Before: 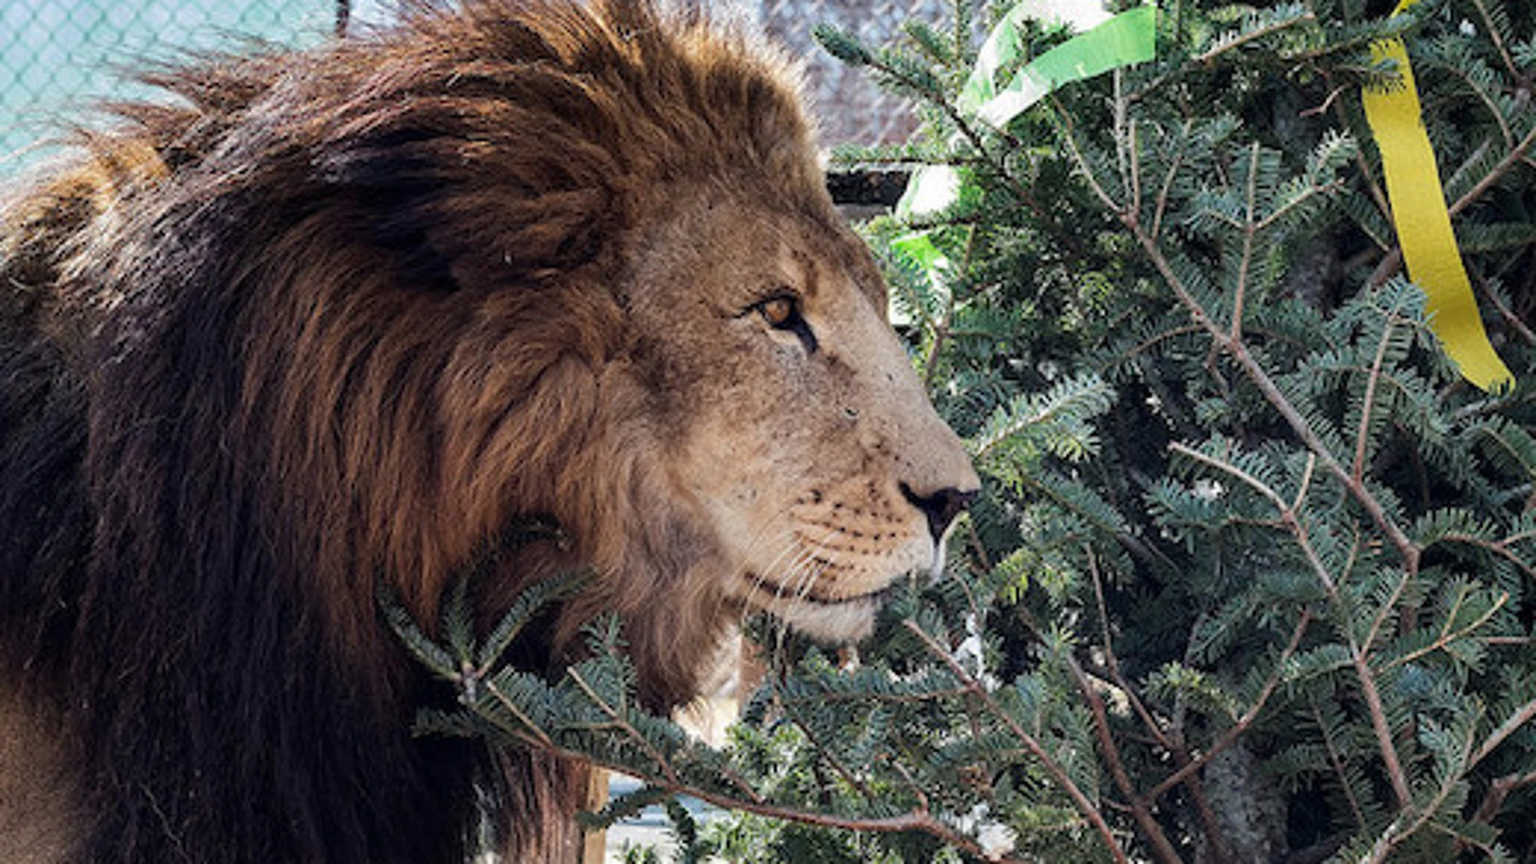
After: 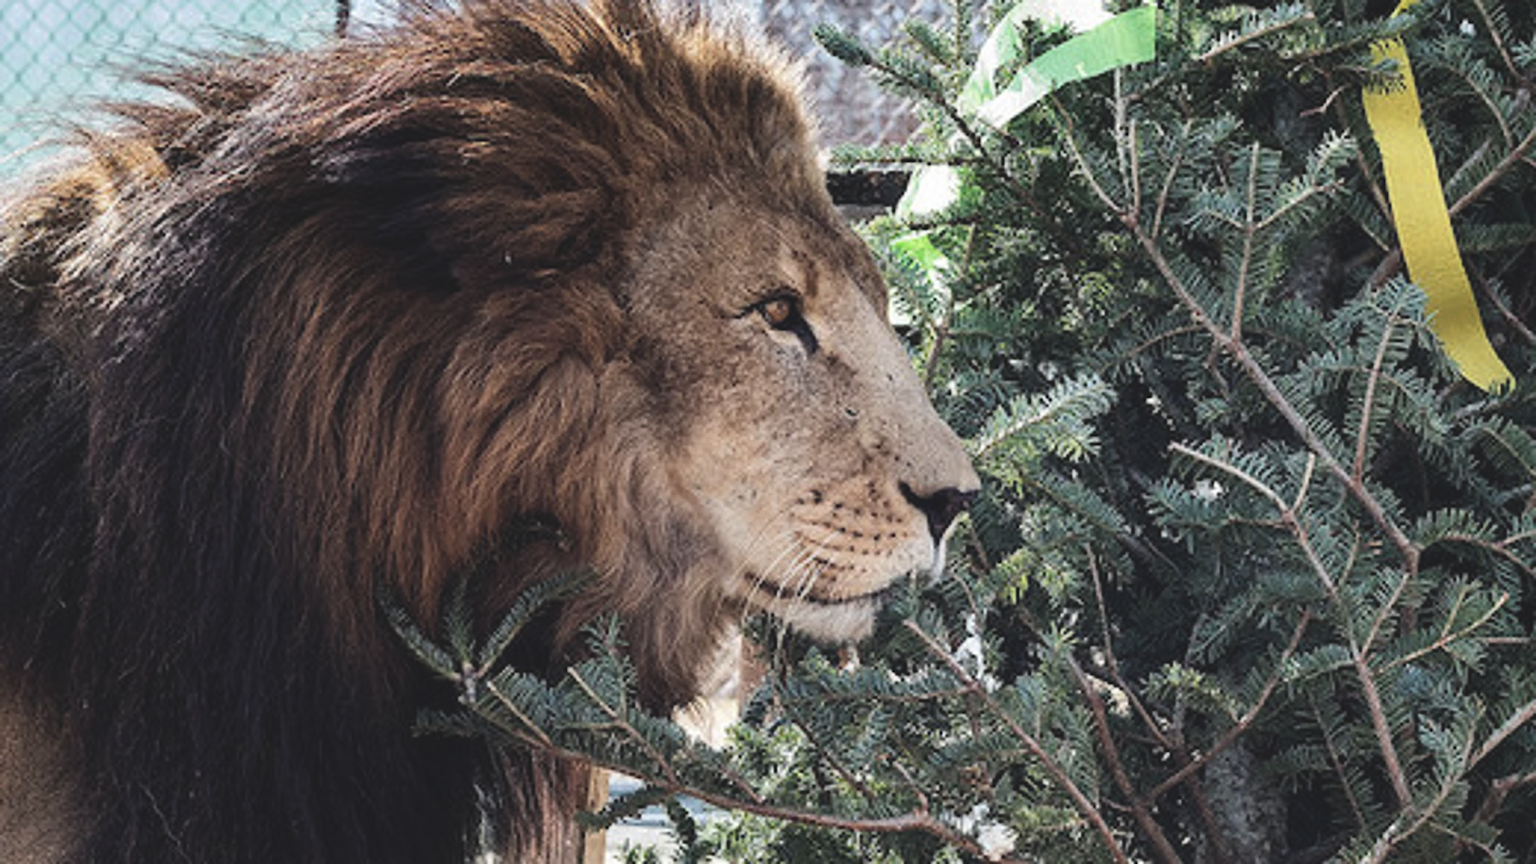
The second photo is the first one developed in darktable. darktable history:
contrast brightness saturation: contrast 0.111, saturation -0.174
exposure: black level correction -0.016, compensate highlight preservation false
